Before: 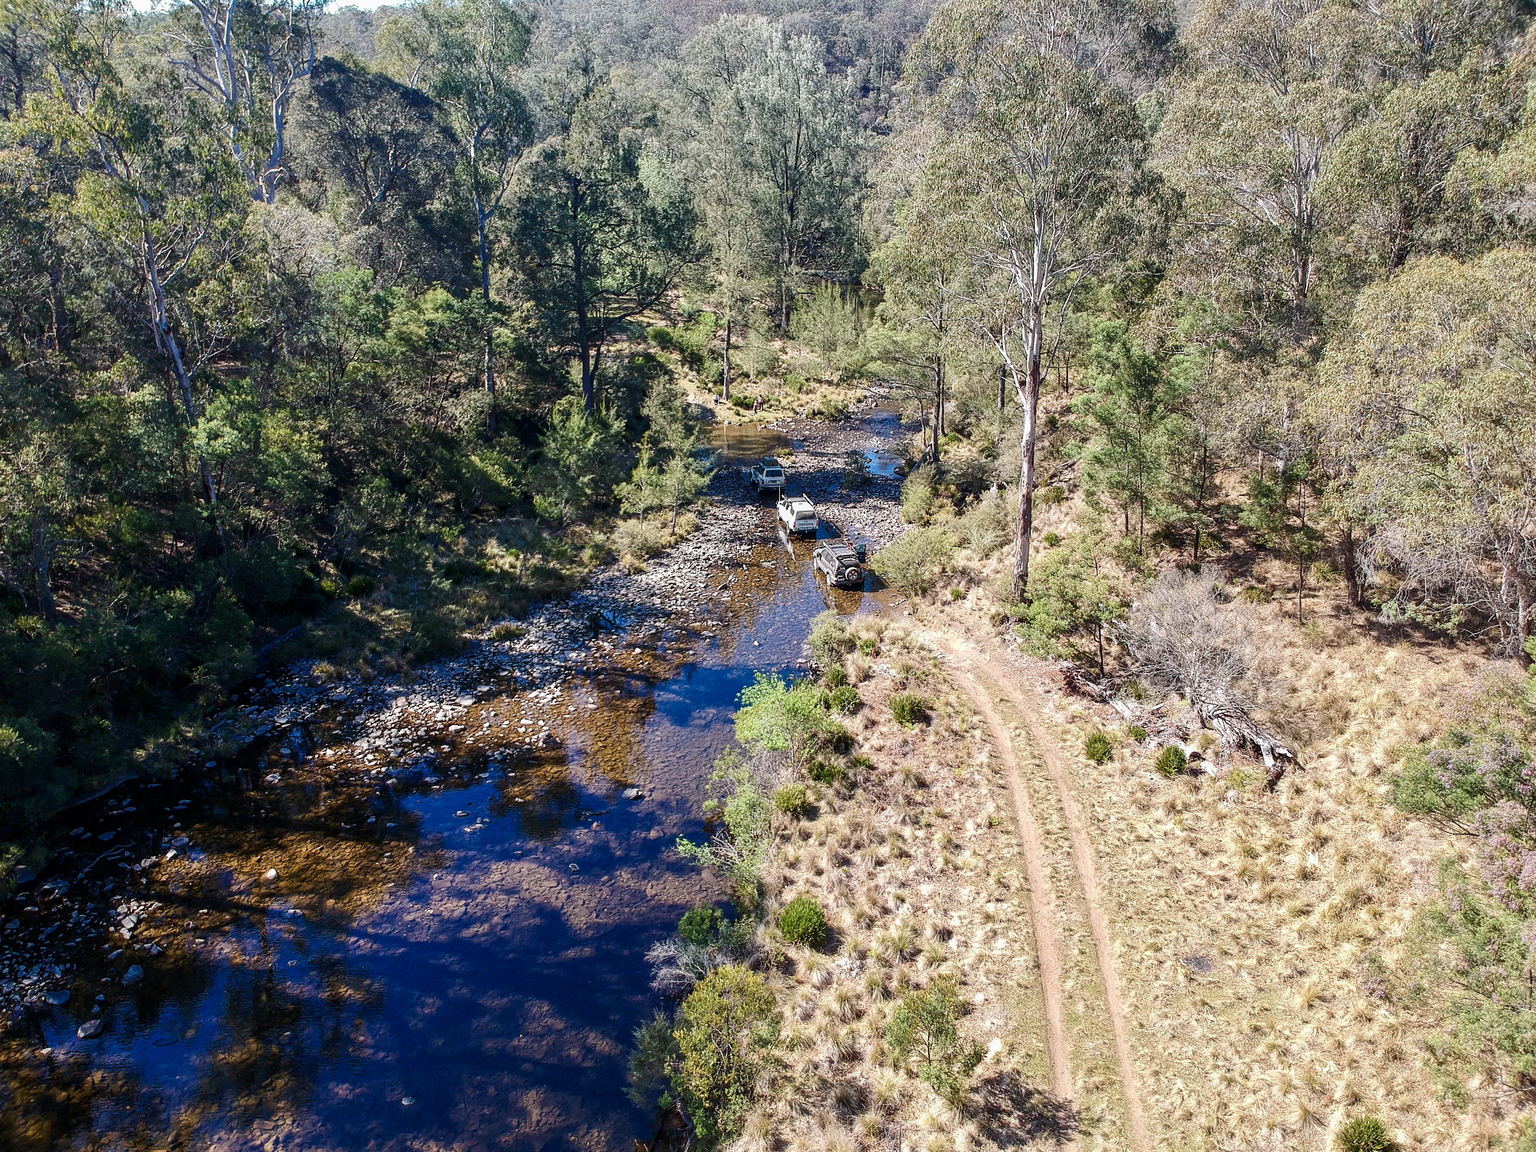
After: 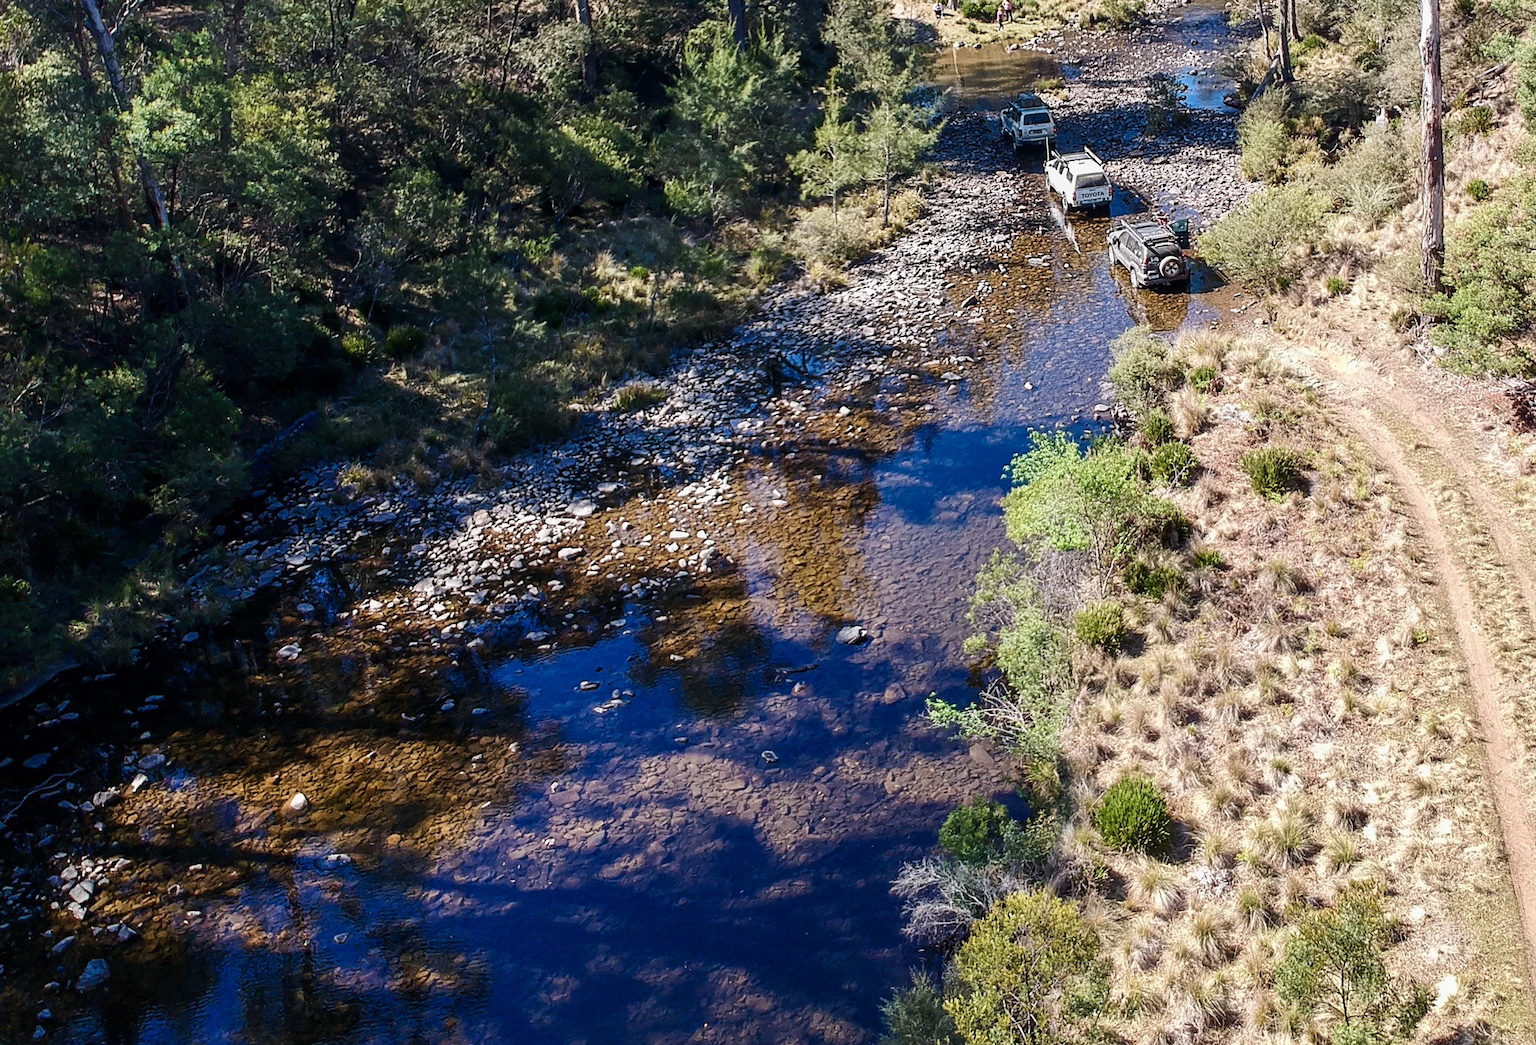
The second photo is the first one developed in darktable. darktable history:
rotate and perspective: rotation -5°, crop left 0.05, crop right 0.952, crop top 0.11, crop bottom 0.89
crop and rotate: angle -0.82°, left 3.85%, top 31.828%, right 27.992%
